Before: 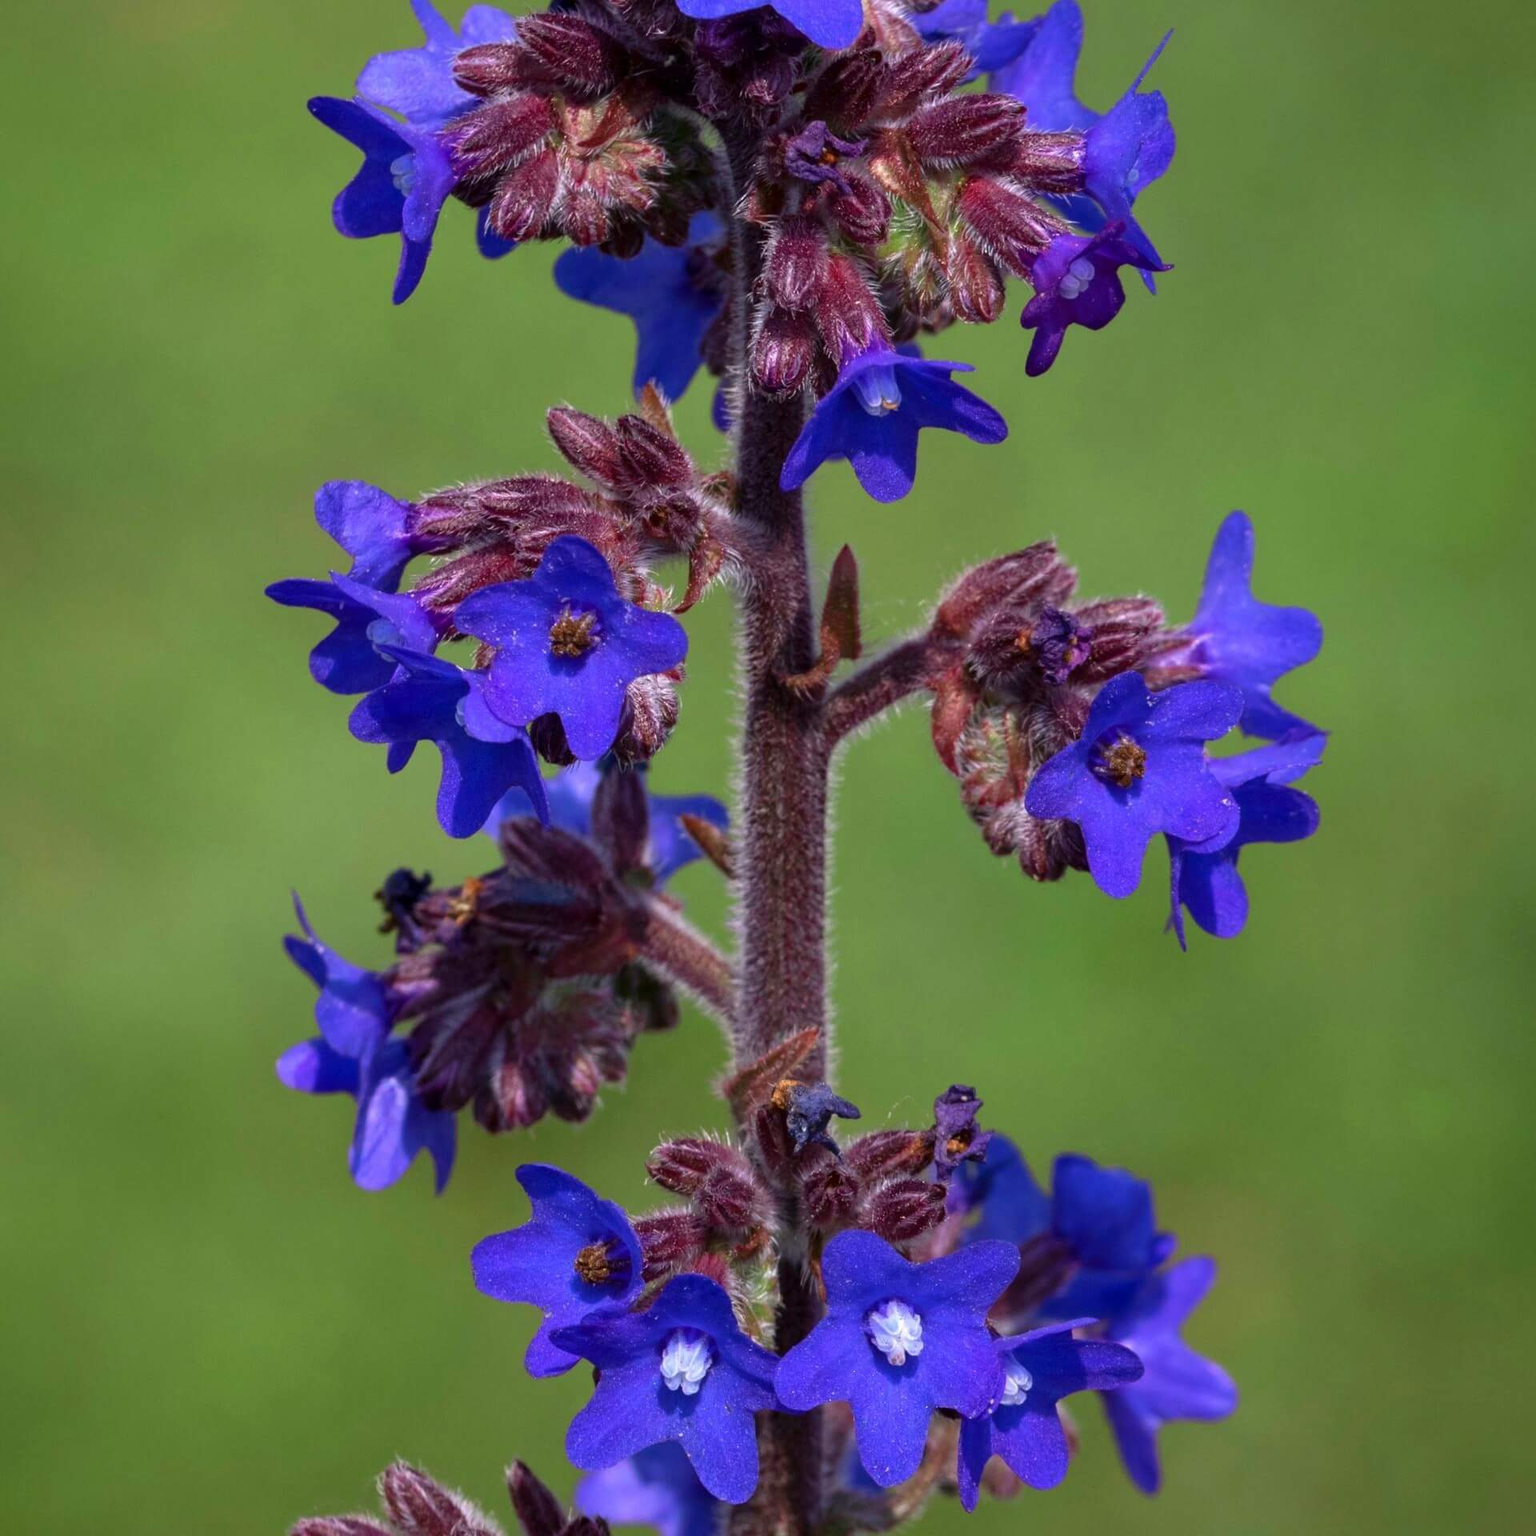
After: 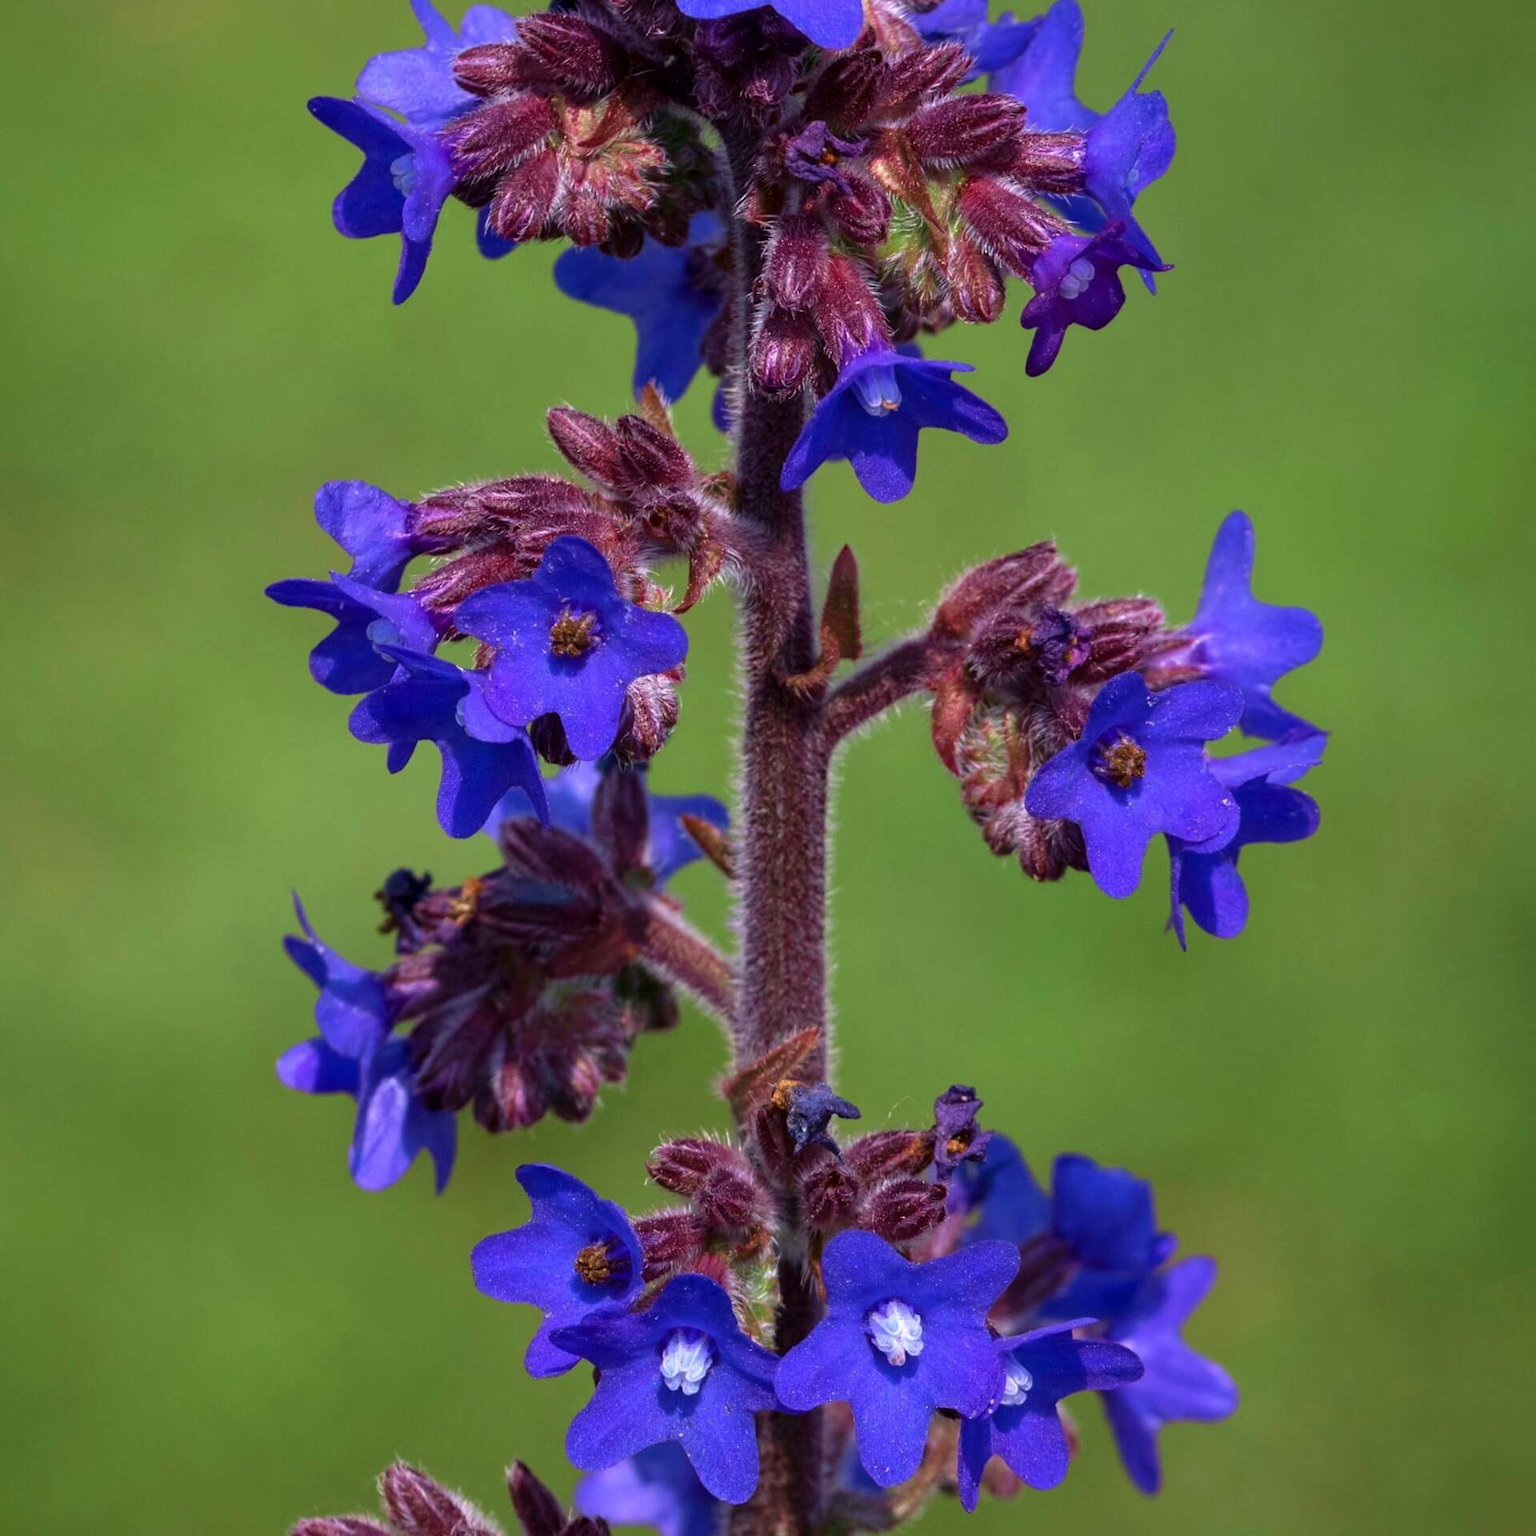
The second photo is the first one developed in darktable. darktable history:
velvia: strength 28.33%
